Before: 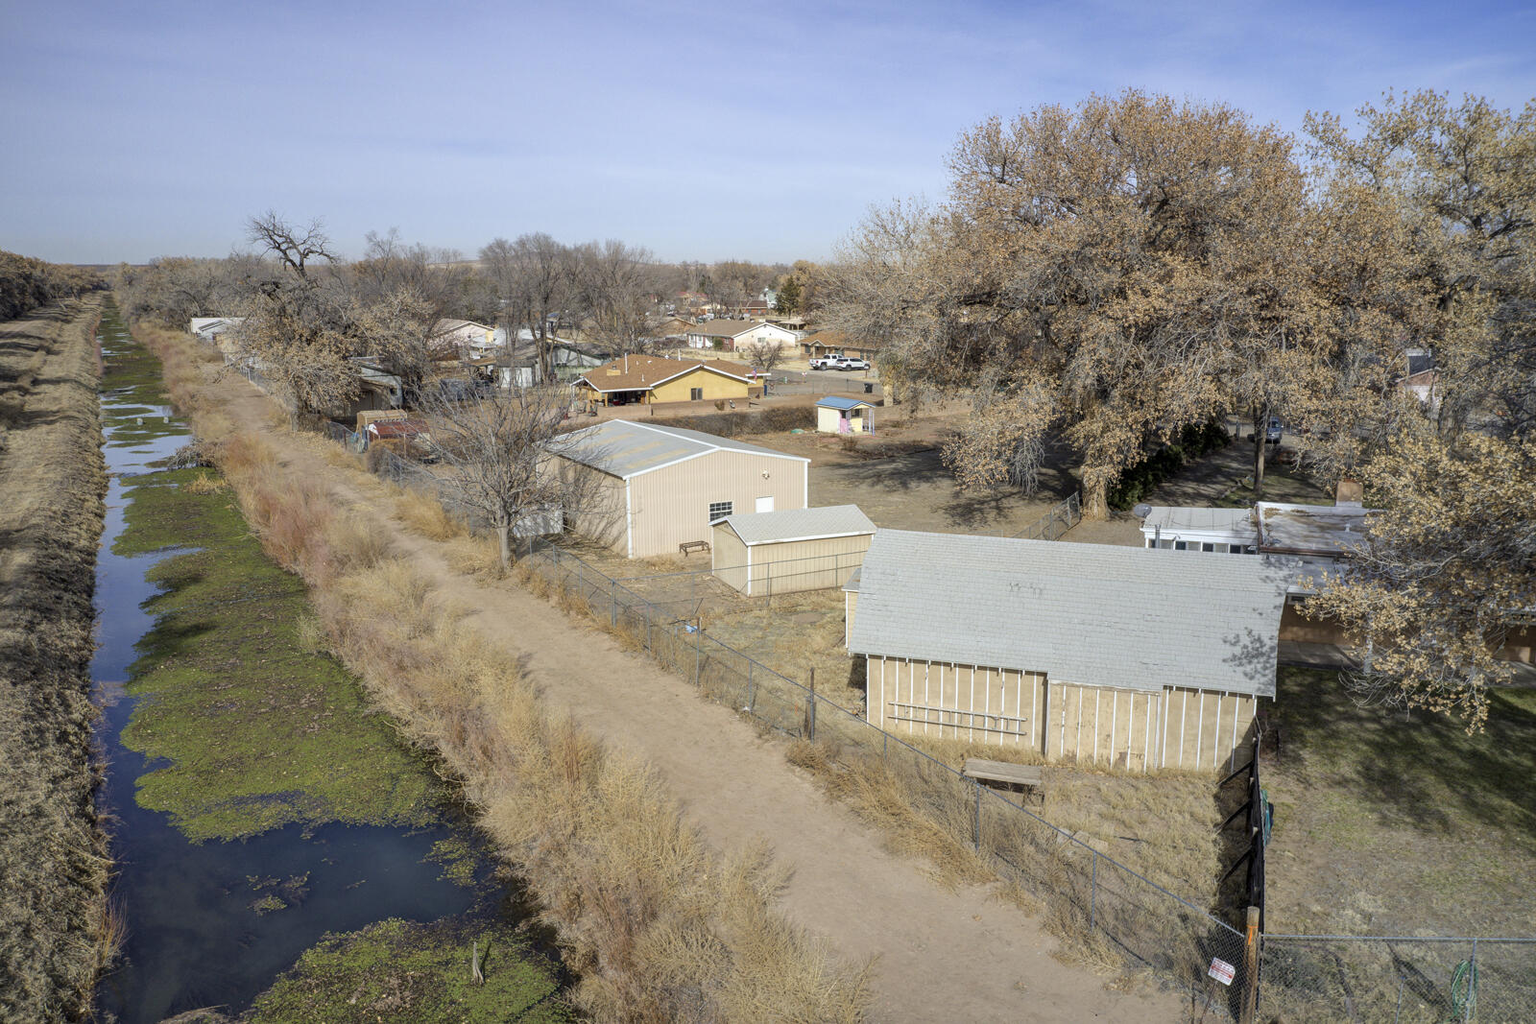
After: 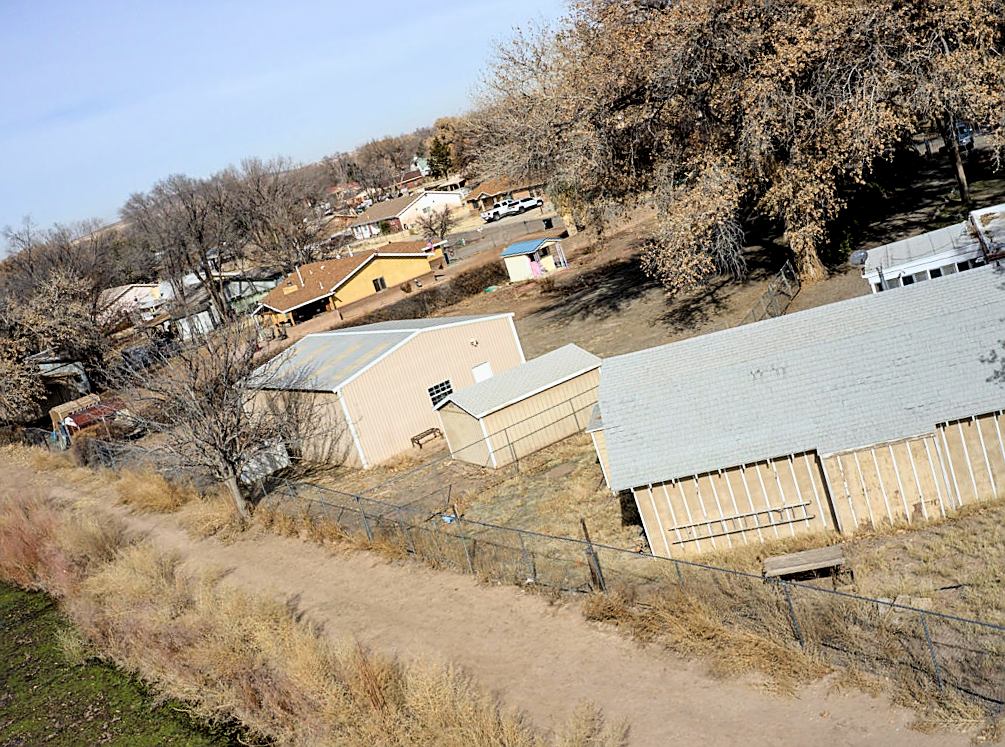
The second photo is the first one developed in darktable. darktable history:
filmic rgb: black relative exposure -3.73 EV, white relative exposure 2.76 EV, dynamic range scaling -5.8%, hardness 3.03
sharpen: on, module defaults
contrast brightness saturation: contrast 0.134, brightness -0.05, saturation 0.151
crop and rotate: angle 17.83°, left 6.991%, right 4.333%, bottom 1.072%
